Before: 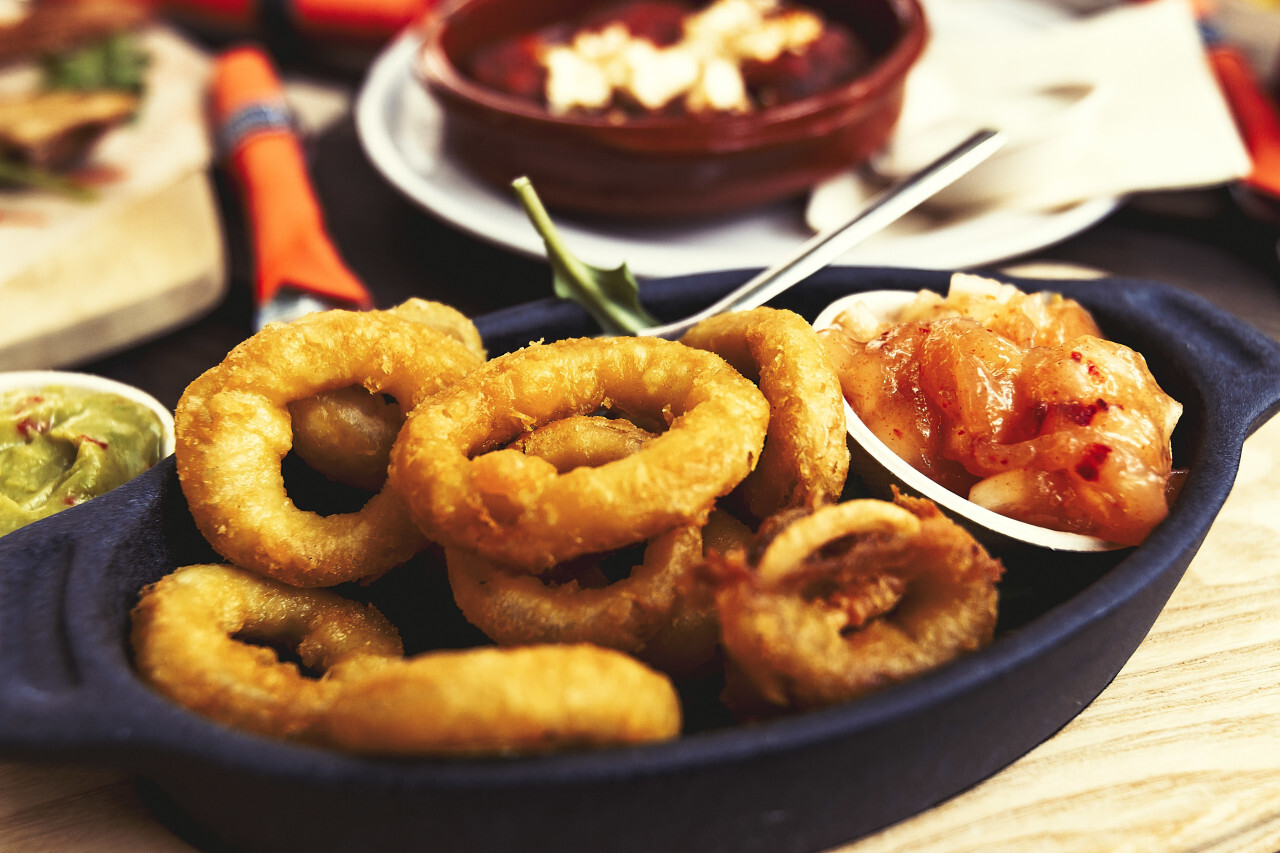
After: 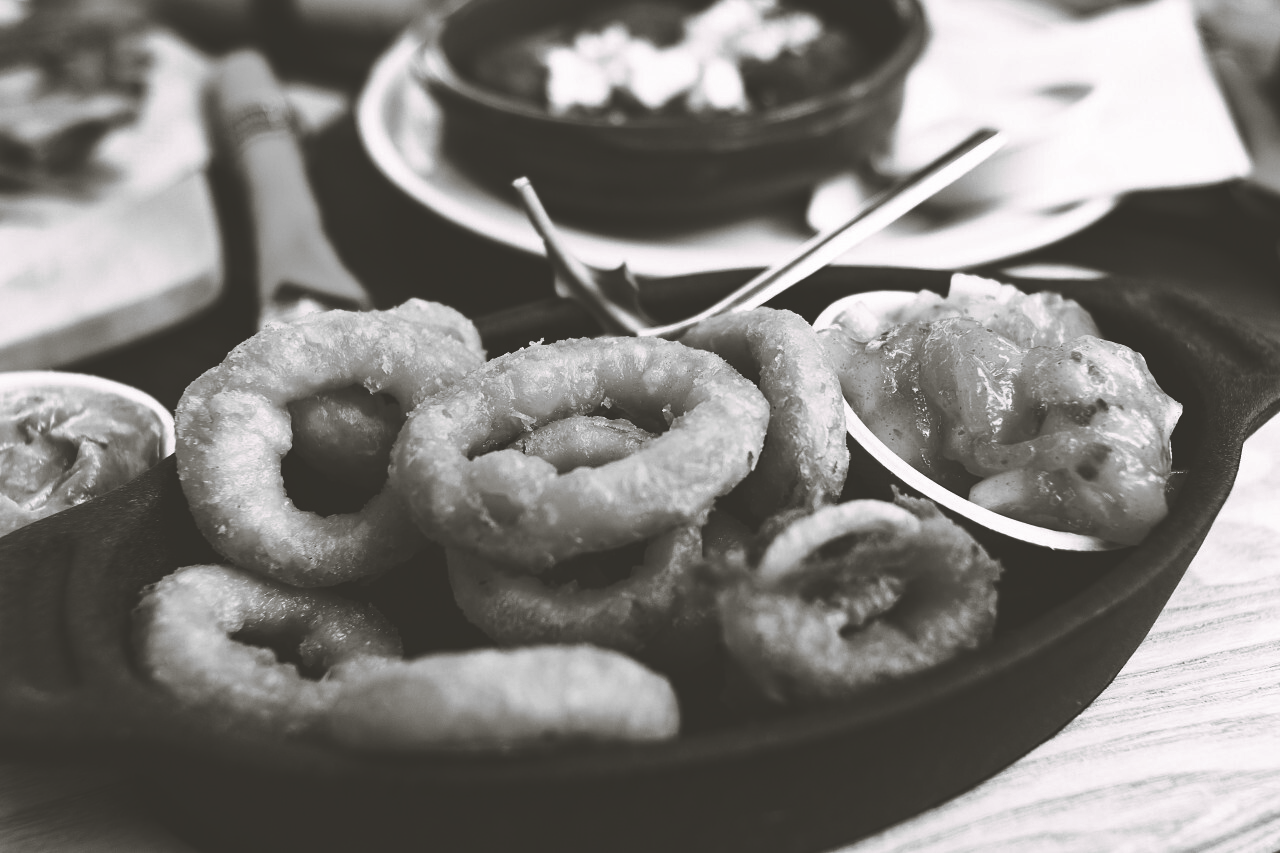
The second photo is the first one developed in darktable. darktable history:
rgb curve: curves: ch0 [(0, 0.186) (0.314, 0.284) (0.775, 0.708) (1, 1)], compensate middle gray true, preserve colors none
monochrome: on, module defaults
split-toning: shadows › hue 46.8°, shadows › saturation 0.17, highlights › hue 316.8°, highlights › saturation 0.27, balance -51.82
